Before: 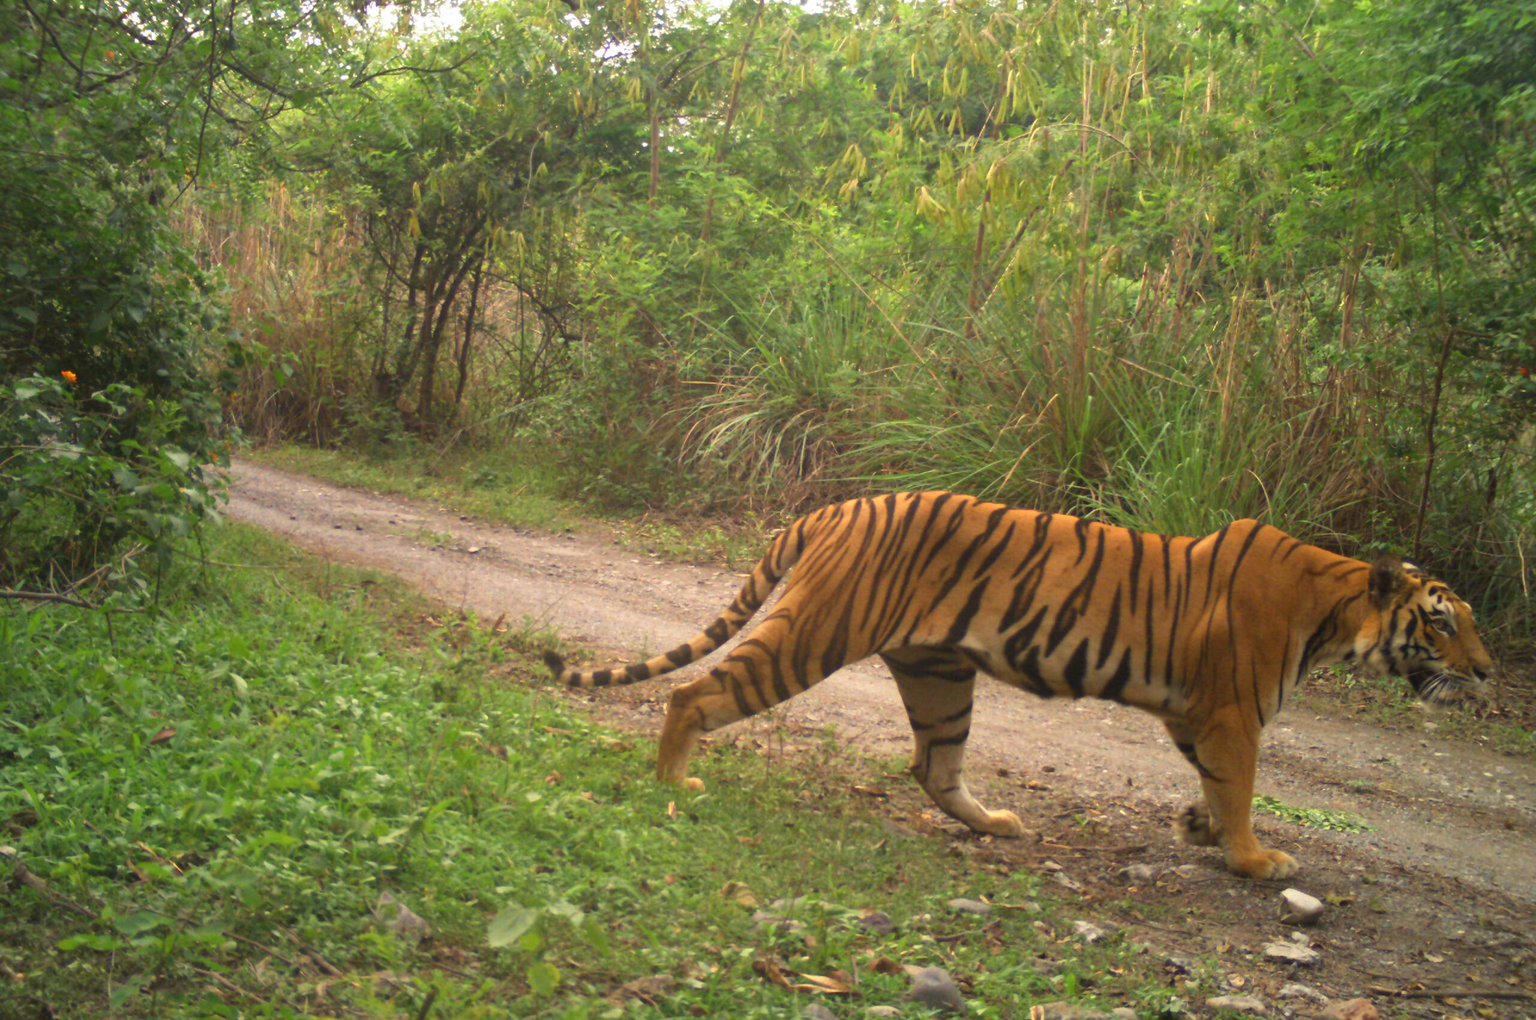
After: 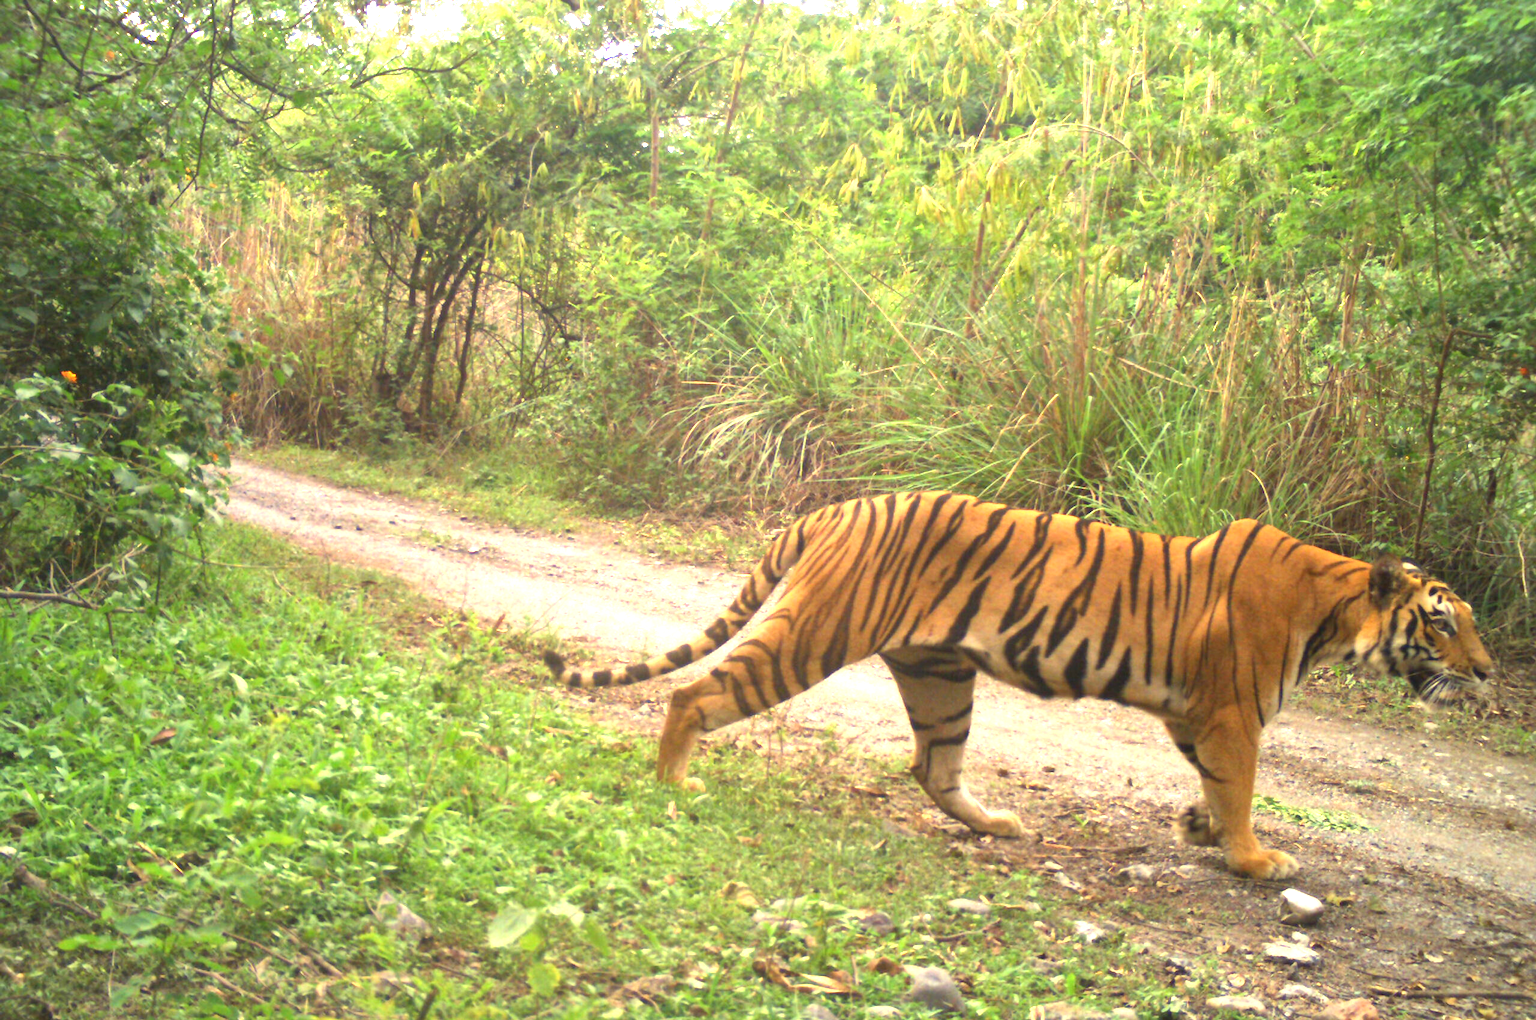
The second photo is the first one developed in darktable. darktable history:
exposure: black level correction 0, exposure 1.2 EV, compensate highlight preservation false
local contrast: mode bilateral grid, contrast 20, coarseness 50, detail 120%, midtone range 0.2
